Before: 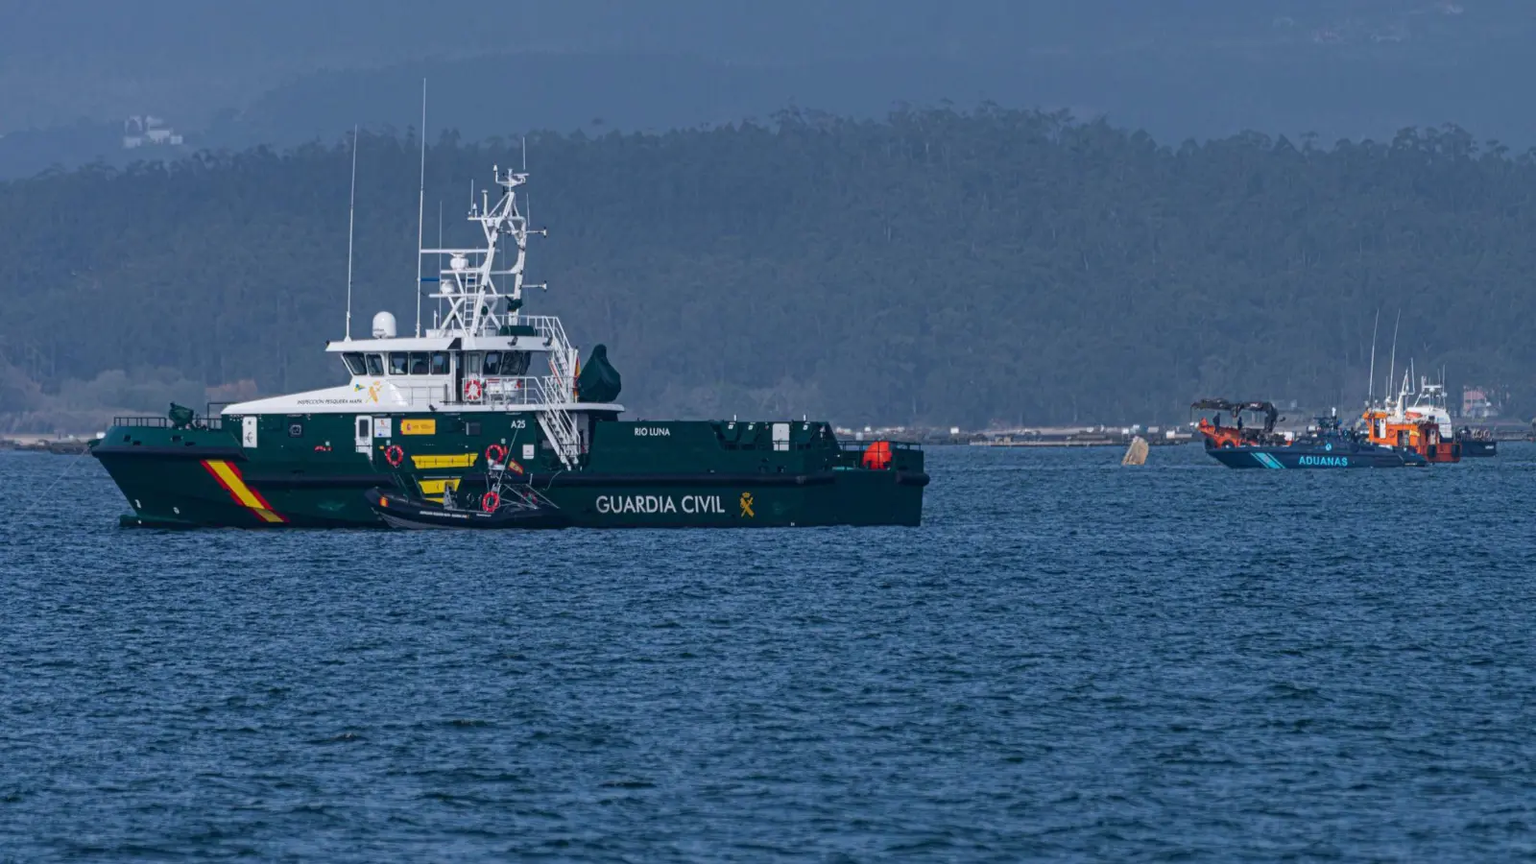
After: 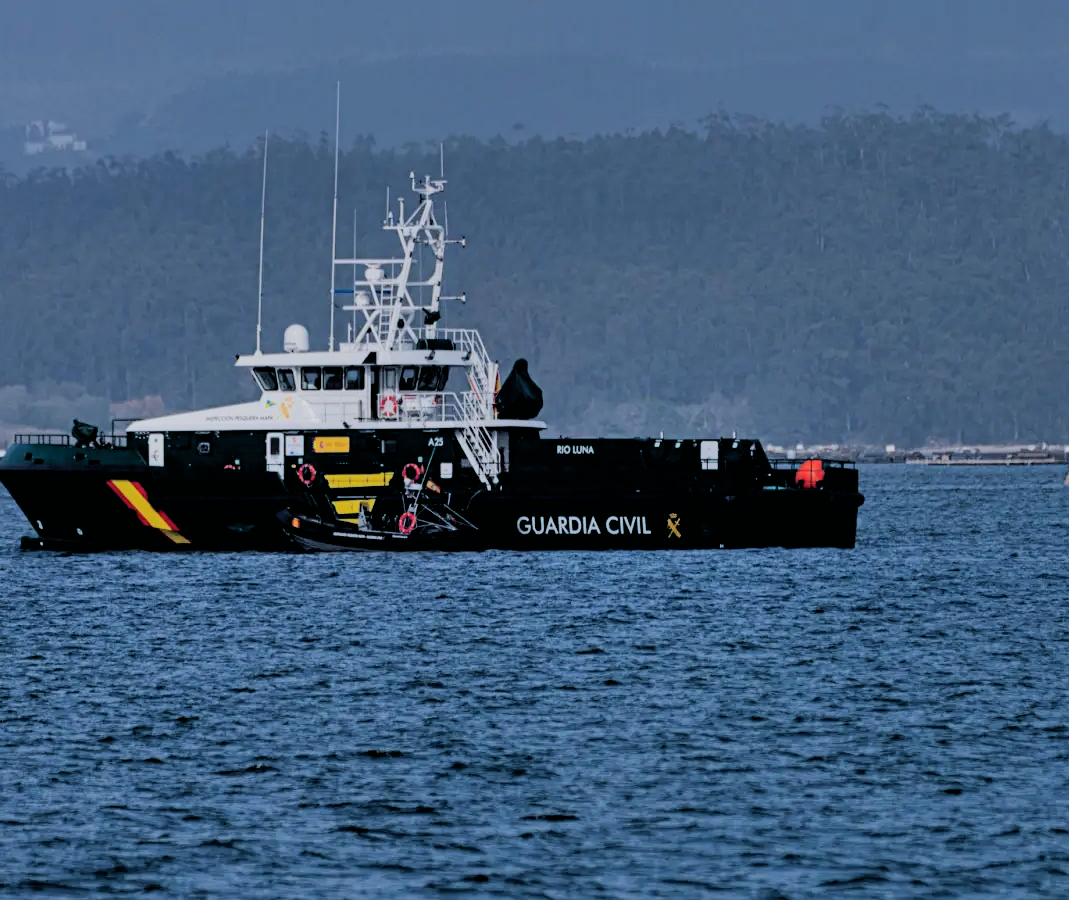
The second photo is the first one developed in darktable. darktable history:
shadows and highlights: soften with gaussian
crop and rotate: left 6.605%, right 26.553%
filmic rgb: black relative exposure -2.74 EV, white relative exposure 4.56 EV, hardness 1.72, contrast 1.261, color science v6 (2022), iterations of high-quality reconstruction 0
